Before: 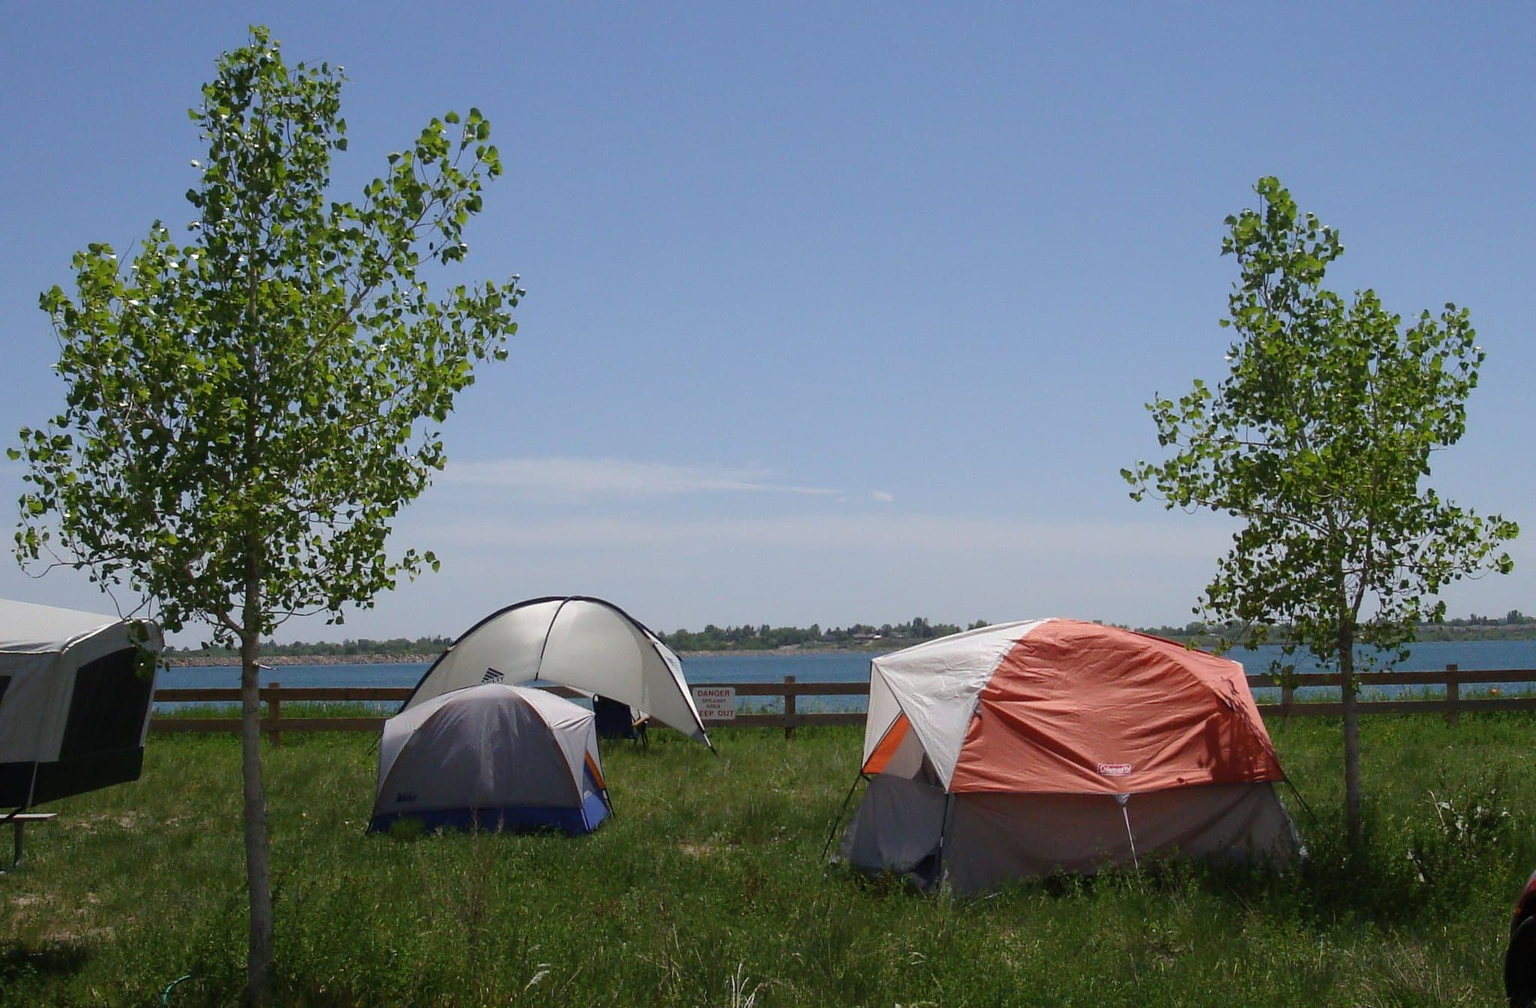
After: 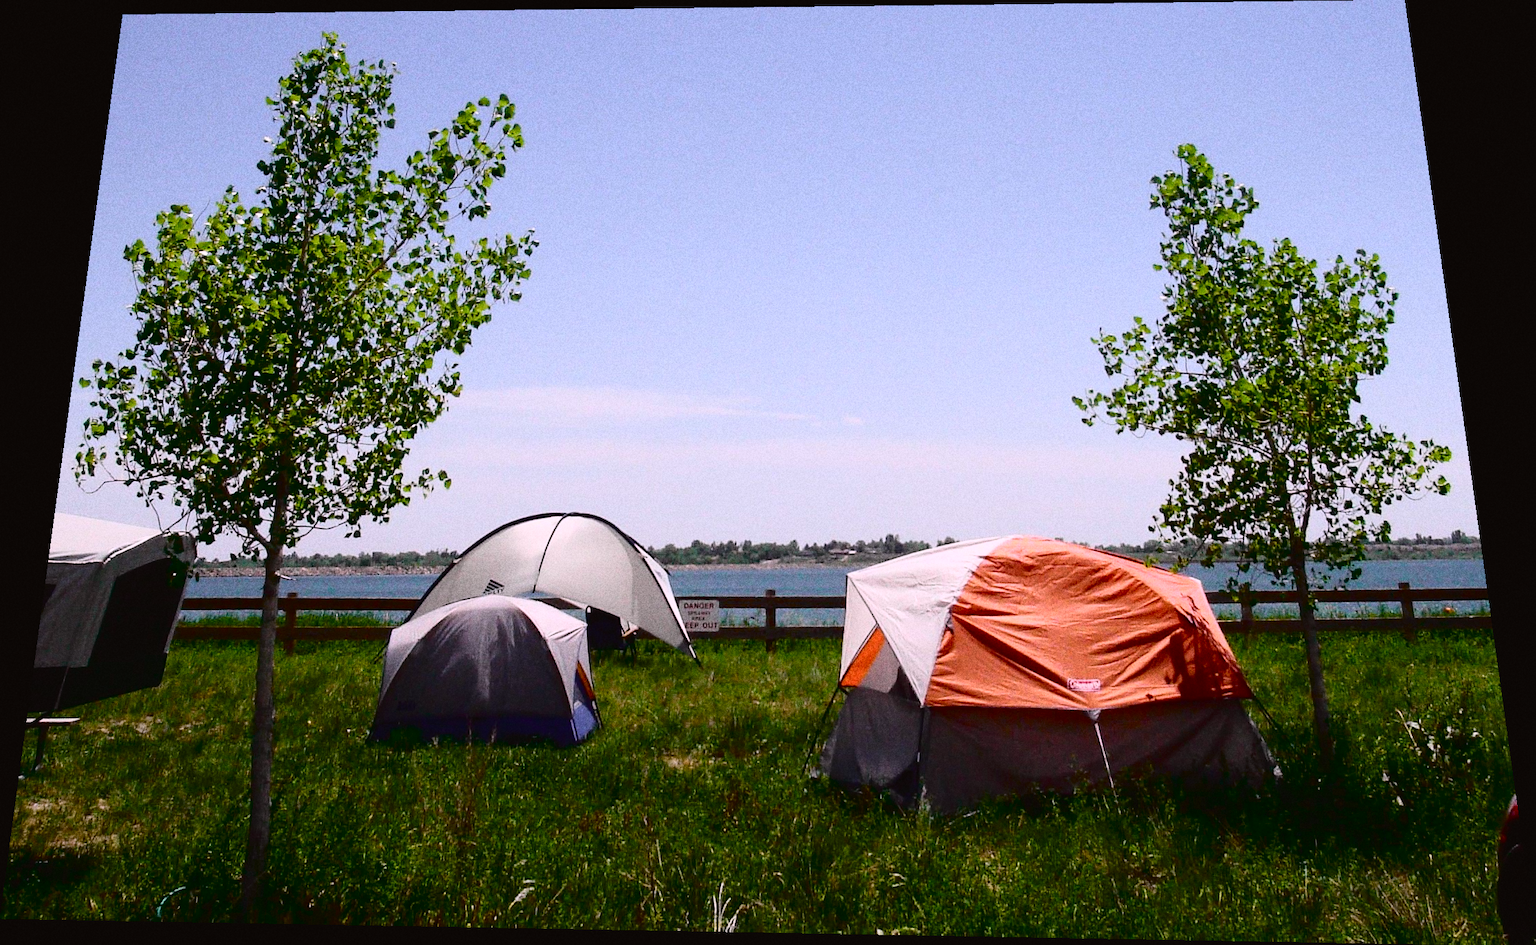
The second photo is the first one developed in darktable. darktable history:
grain: coarseness 11.82 ISO, strength 36.67%, mid-tones bias 74.17%
white balance: red 1.066, blue 1.119
rotate and perspective: rotation 0.128°, lens shift (vertical) -0.181, lens shift (horizontal) -0.044, shear 0.001, automatic cropping off
tone curve: curves: ch0 [(0, 0.022) (0.177, 0.086) (0.392, 0.438) (0.704, 0.844) (0.858, 0.938) (1, 0.981)]; ch1 [(0, 0) (0.402, 0.36) (0.476, 0.456) (0.498, 0.501) (0.518, 0.521) (0.58, 0.598) (0.619, 0.65) (0.692, 0.737) (1, 1)]; ch2 [(0, 0) (0.415, 0.438) (0.483, 0.499) (0.503, 0.507) (0.526, 0.537) (0.563, 0.624) (0.626, 0.714) (0.699, 0.753) (0.997, 0.858)], color space Lab, independent channels
